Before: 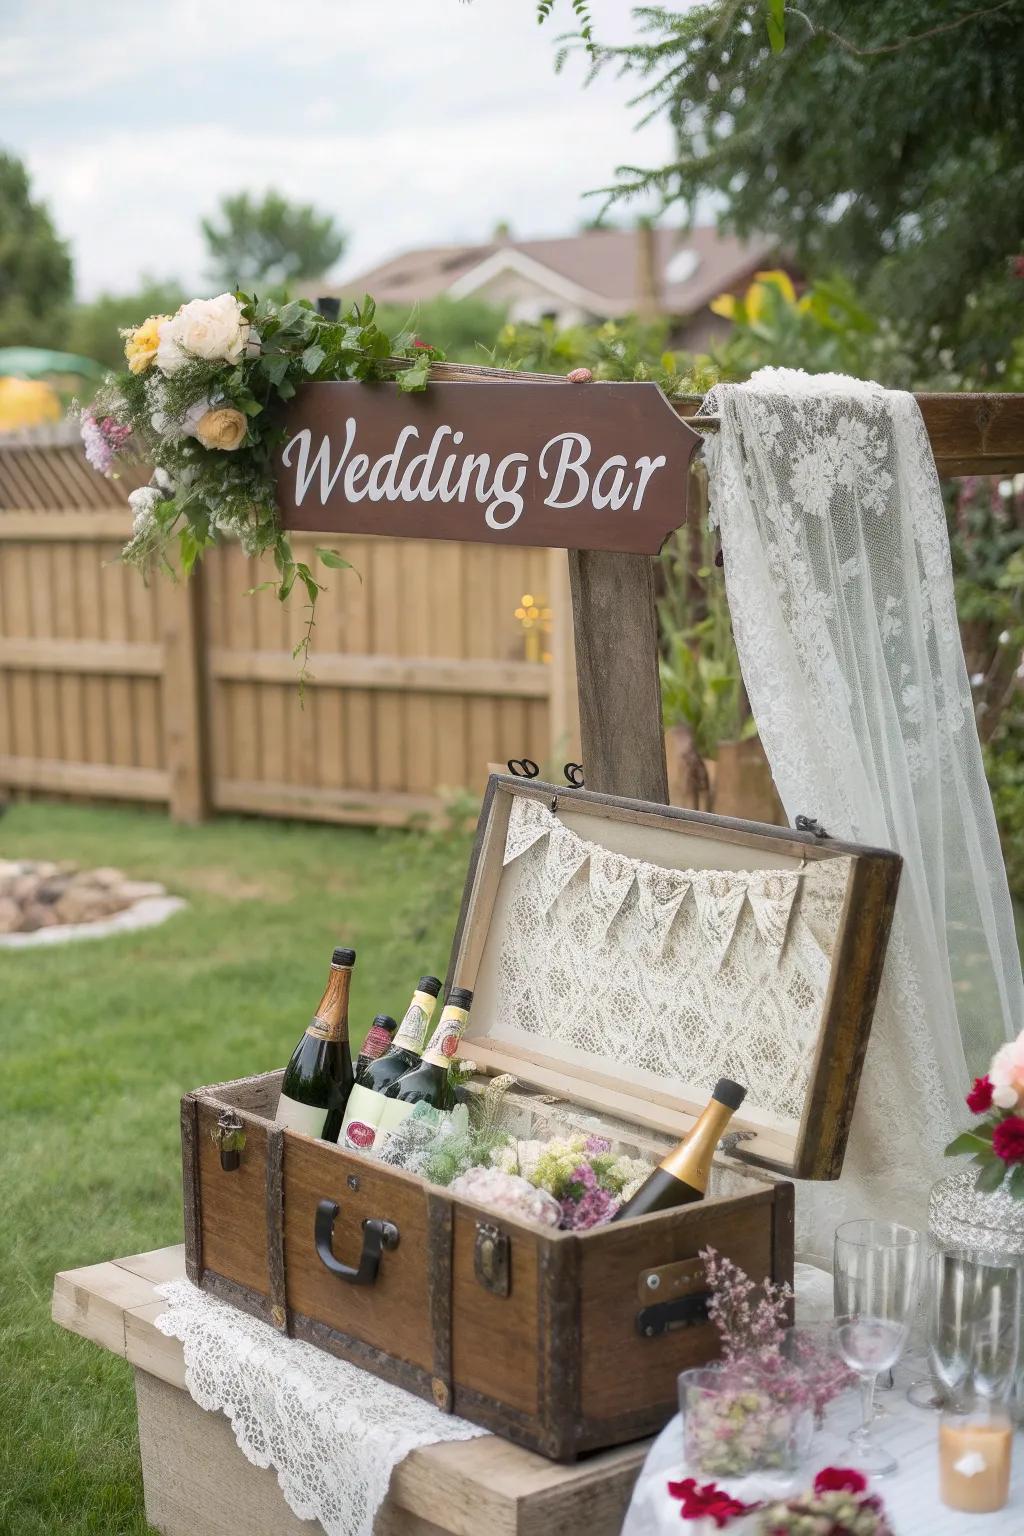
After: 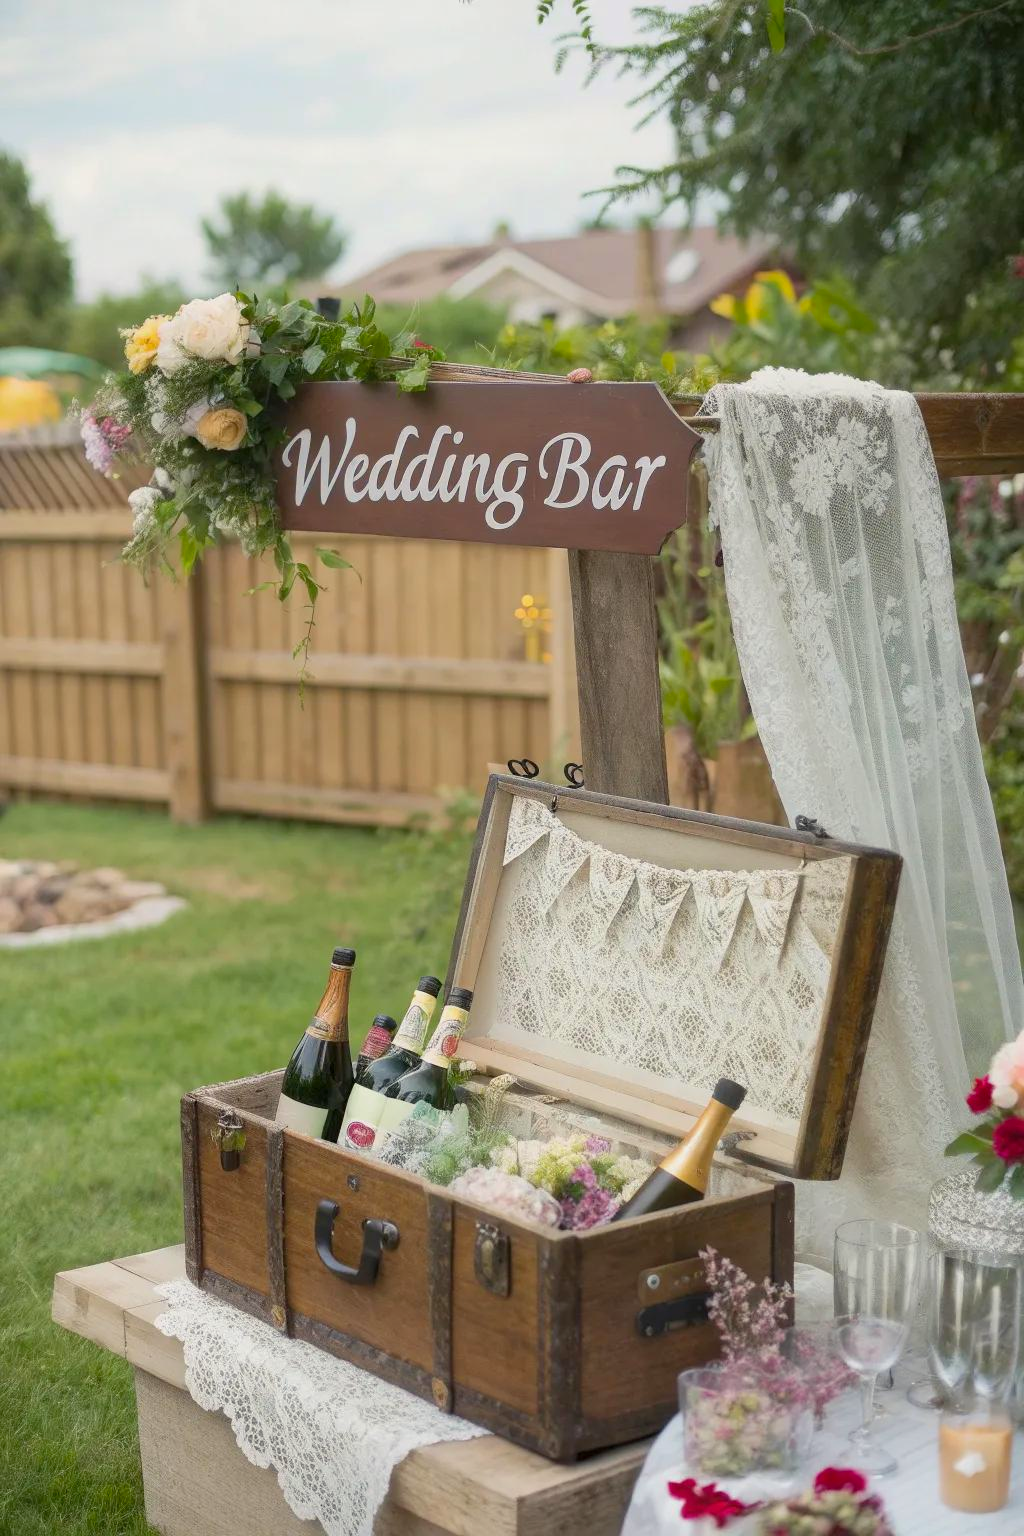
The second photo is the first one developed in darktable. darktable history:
color balance rgb: power › hue 329.14°, highlights gain › luminance 5.617%, highlights gain › chroma 1.226%, highlights gain › hue 92.55°, linear chroma grading › global chroma 9.693%, perceptual saturation grading › global saturation -0.09%, contrast -10.377%
